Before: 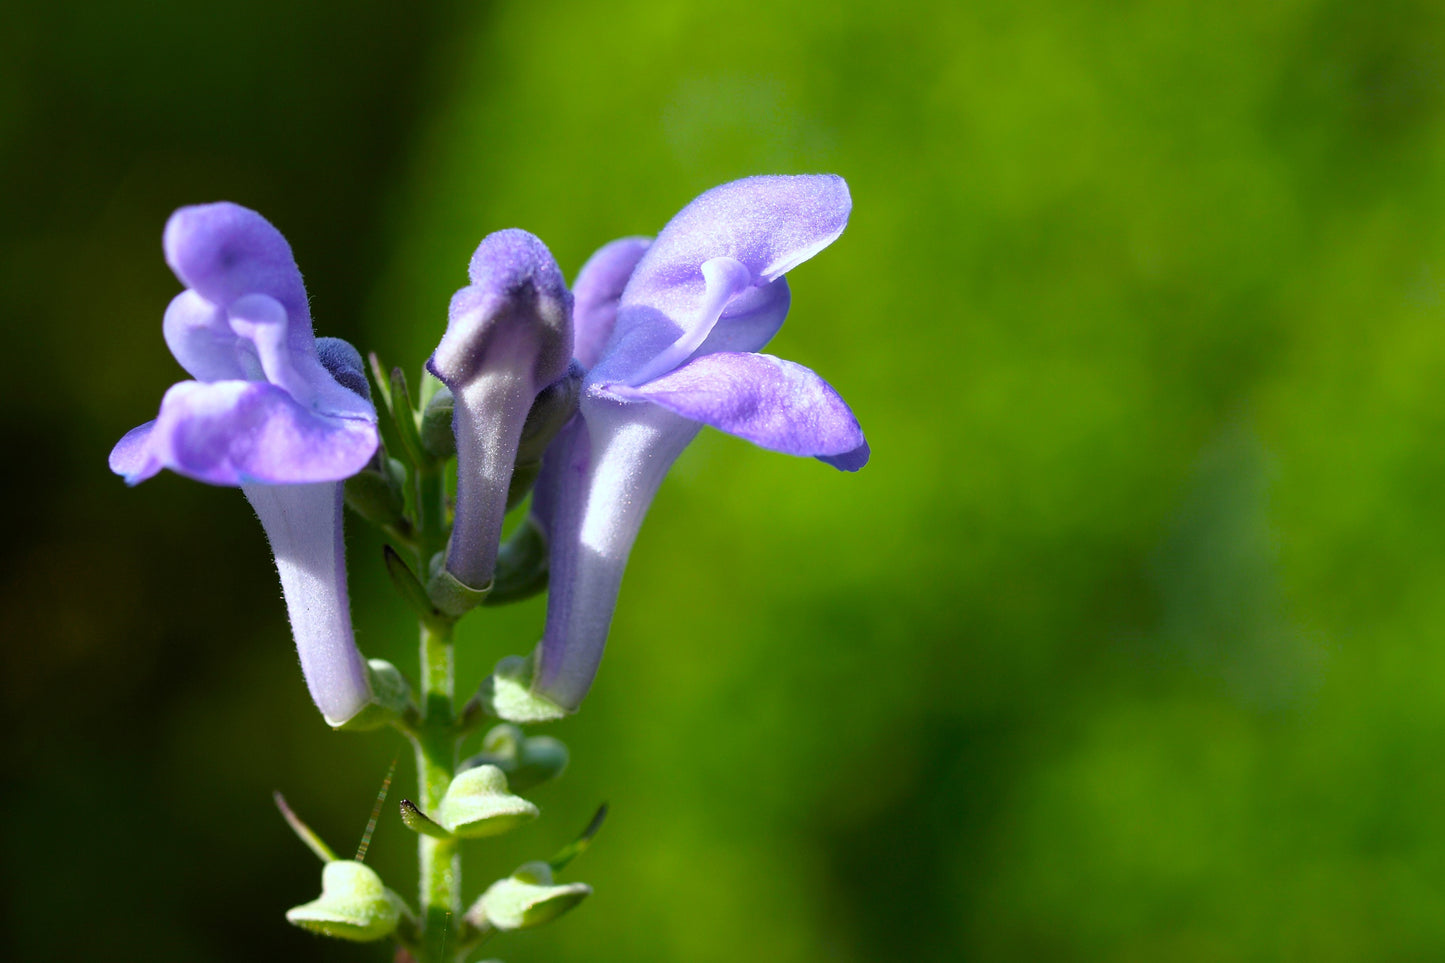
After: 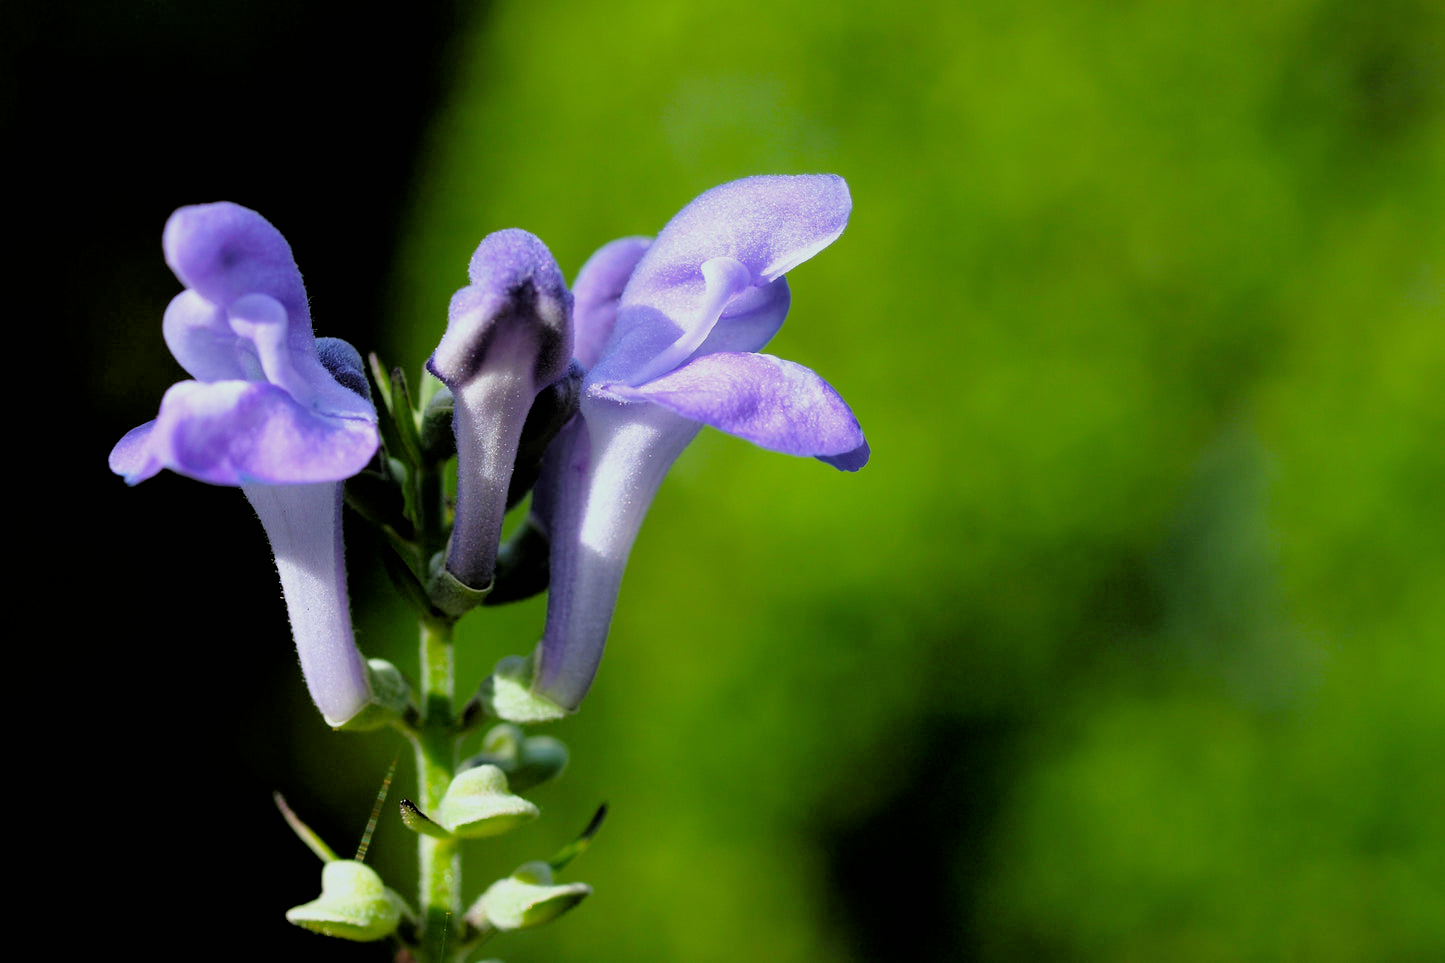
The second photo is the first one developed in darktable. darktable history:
filmic rgb: black relative exposure -3.28 EV, white relative exposure 3.45 EV, hardness 2.36, contrast 1.104, iterations of high-quality reconstruction 0
